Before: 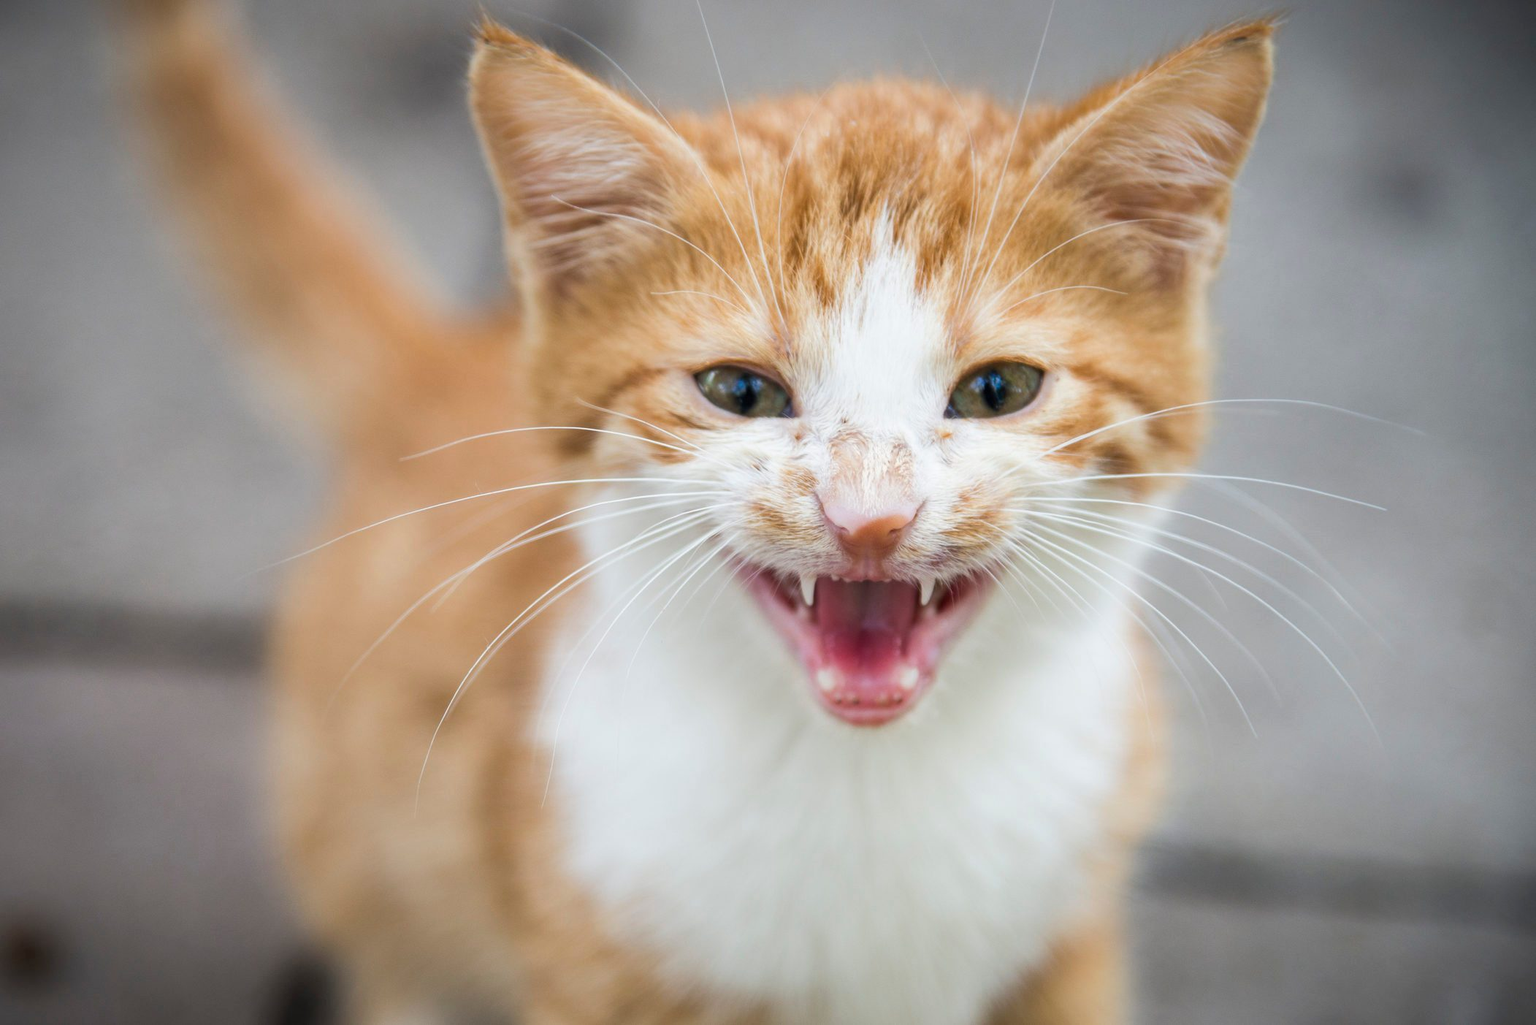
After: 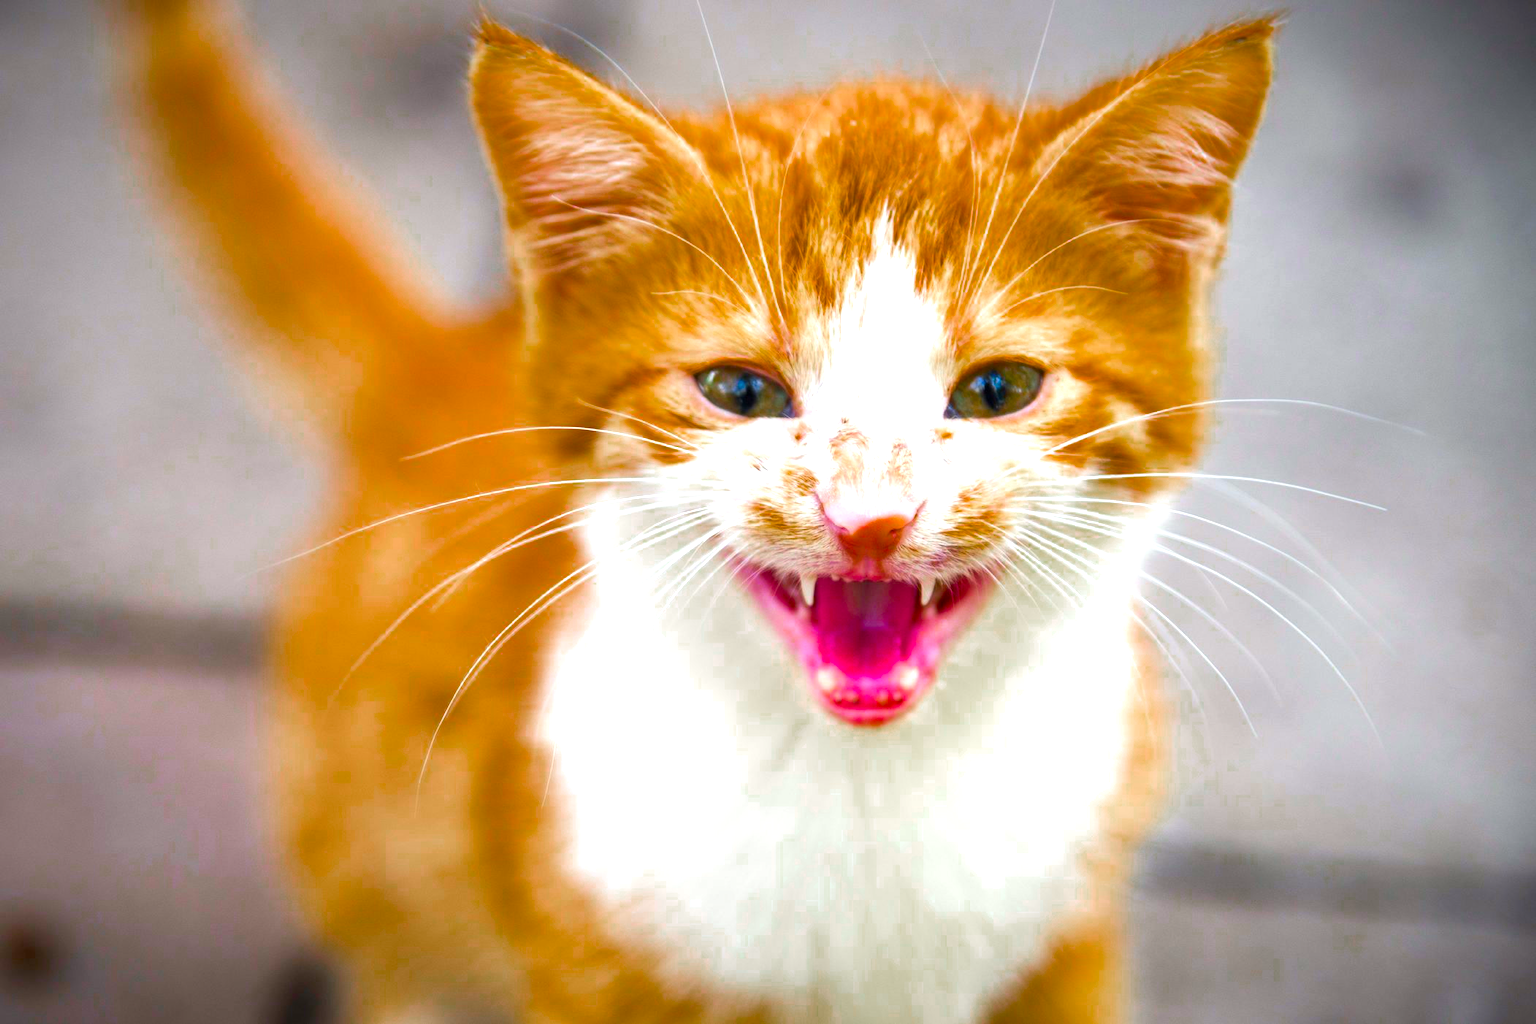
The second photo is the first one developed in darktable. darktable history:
color zones: curves: ch0 [(0, 0.48) (0.209, 0.398) (0.305, 0.332) (0.429, 0.493) (0.571, 0.5) (0.714, 0.5) (0.857, 0.5) (1, 0.48)]; ch1 [(0, 0.633) (0.143, 0.586) (0.286, 0.489) (0.429, 0.448) (0.571, 0.31) (0.714, 0.335) (0.857, 0.492) (1, 0.633)]; ch2 [(0, 0.448) (0.143, 0.498) (0.286, 0.5) (0.429, 0.5) (0.571, 0.5) (0.714, 0.5) (0.857, 0.5) (1, 0.448)]
color balance rgb: power › chroma 0.301%, power › hue 22.34°, highlights gain › luminance 0.939%, highlights gain › chroma 0.422%, highlights gain › hue 42.56°, linear chroma grading › shadows 10.019%, linear chroma grading › highlights 10.323%, linear chroma grading › global chroma 15.536%, linear chroma grading › mid-tones 14.891%, perceptual saturation grading › global saturation 36.682%, perceptual brilliance grading › global brilliance 19.649%, global vibrance 20%
